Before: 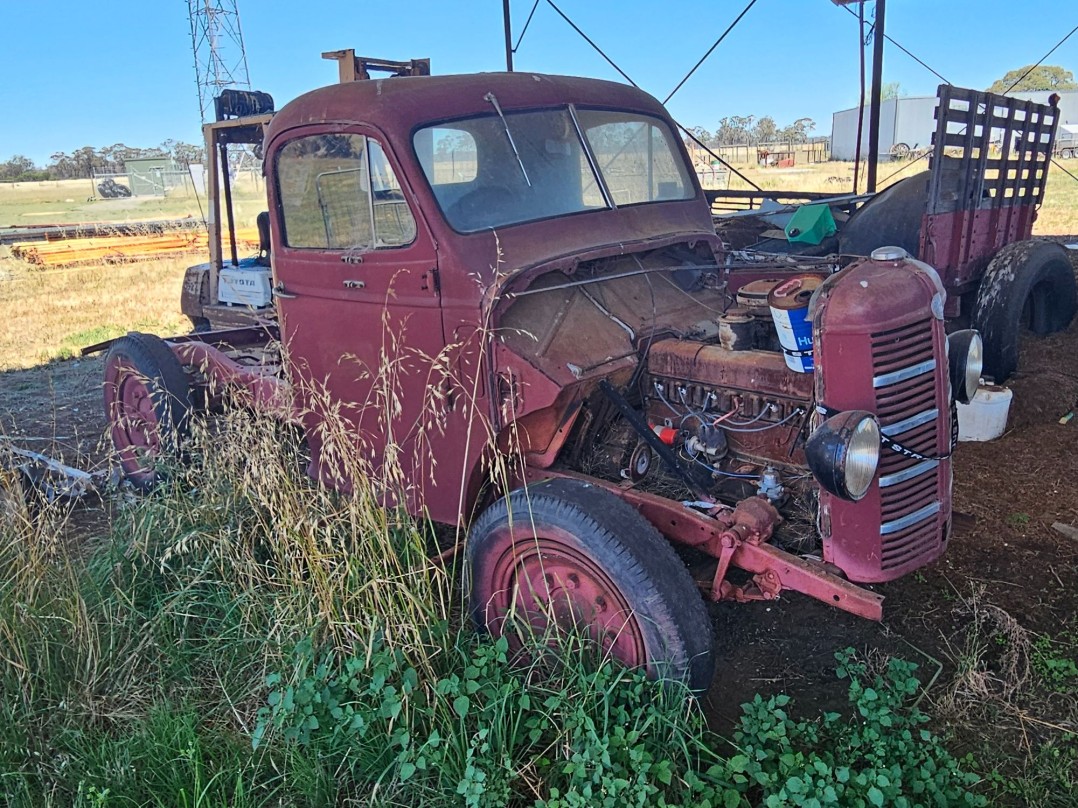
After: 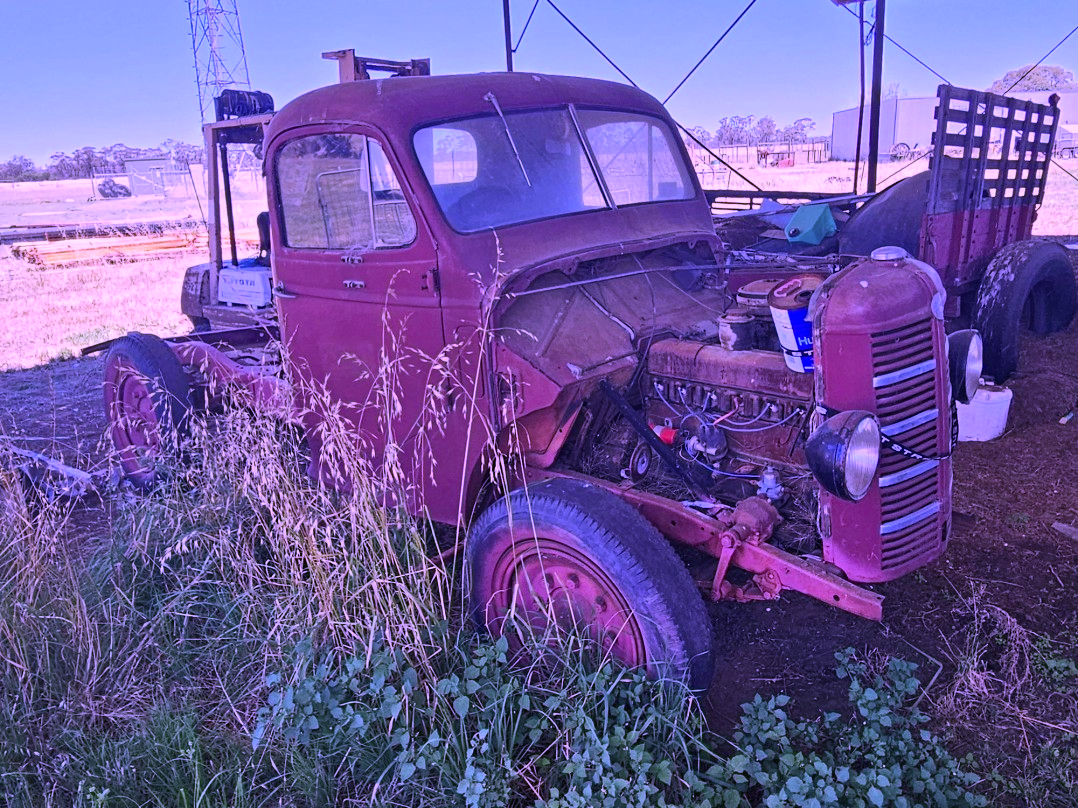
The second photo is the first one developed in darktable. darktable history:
color calibration: illuminant custom, x 0.379, y 0.479, temperature 4460.35 K
